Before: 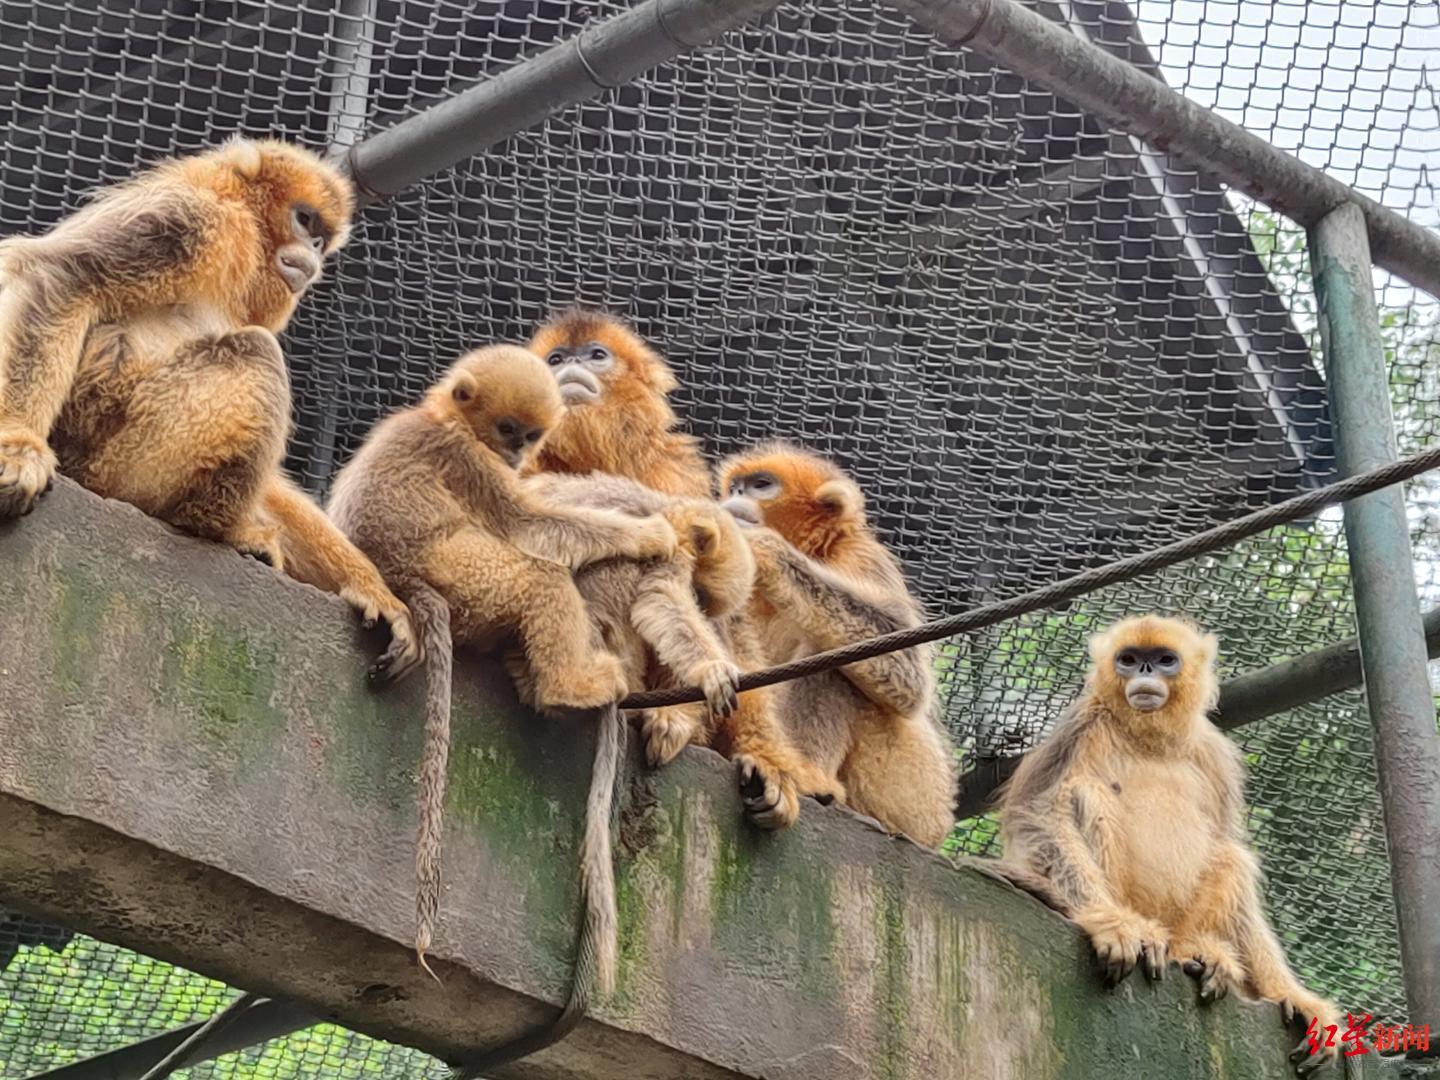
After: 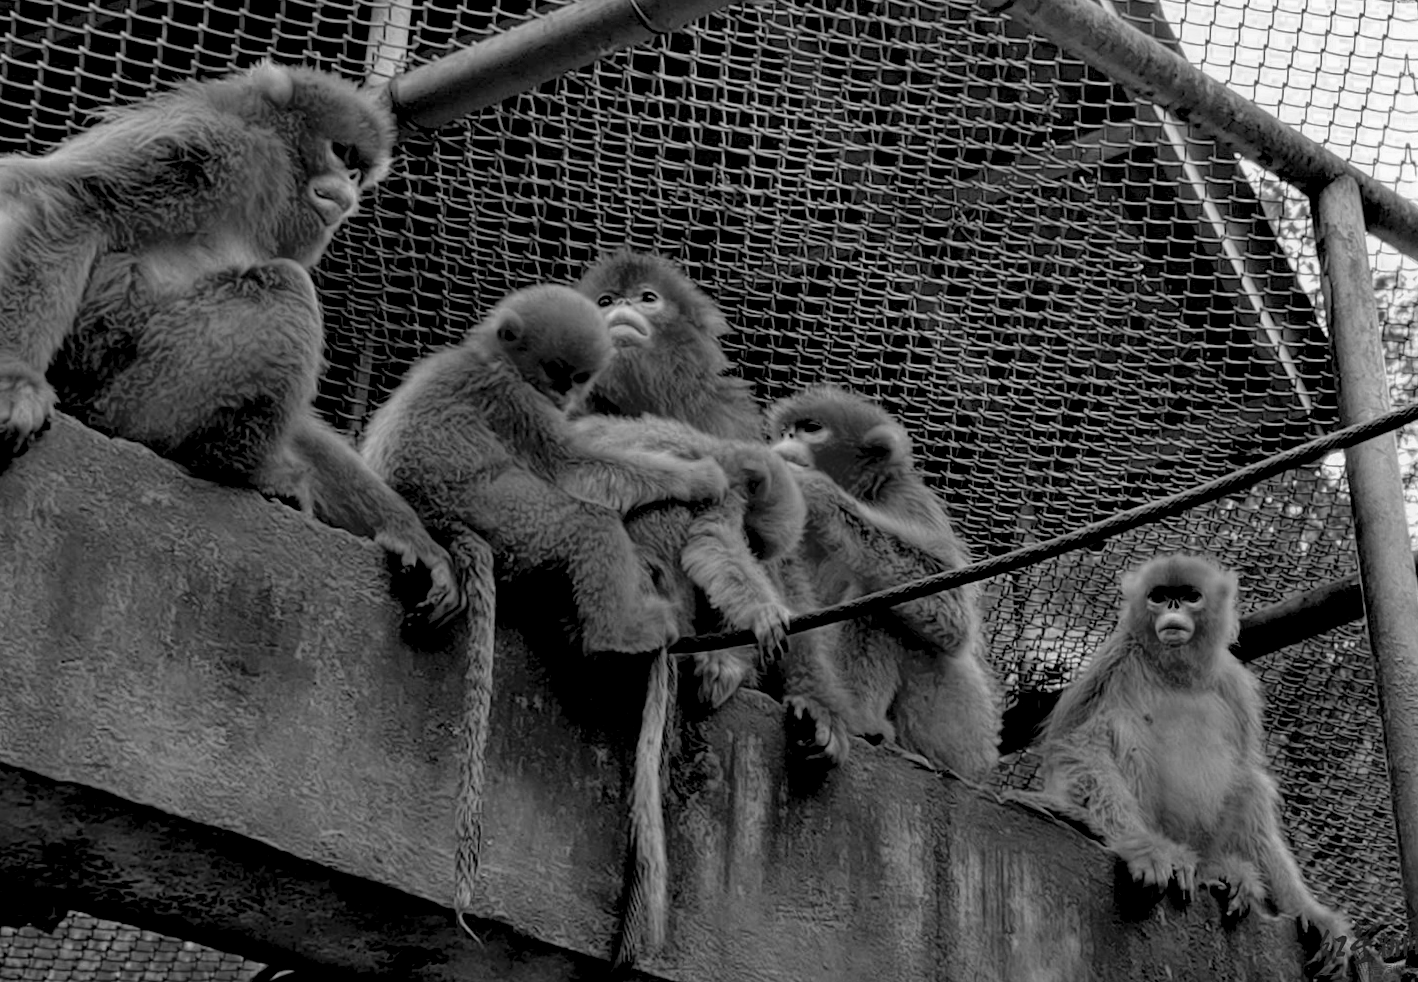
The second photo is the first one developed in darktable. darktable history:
tone equalizer: -8 EV 0.06 EV, smoothing diameter 25%, edges refinement/feathering 10, preserve details guided filter
rotate and perspective: rotation -0.013°, lens shift (vertical) -0.027, lens shift (horizontal) 0.178, crop left 0.016, crop right 0.989, crop top 0.082, crop bottom 0.918
exposure: black level correction 0.046, exposure -0.228 EV, compensate highlight preservation false
color zones: curves: ch0 [(0.287, 0.048) (0.493, 0.484) (0.737, 0.816)]; ch1 [(0, 0) (0.143, 0) (0.286, 0) (0.429, 0) (0.571, 0) (0.714, 0) (0.857, 0)]
